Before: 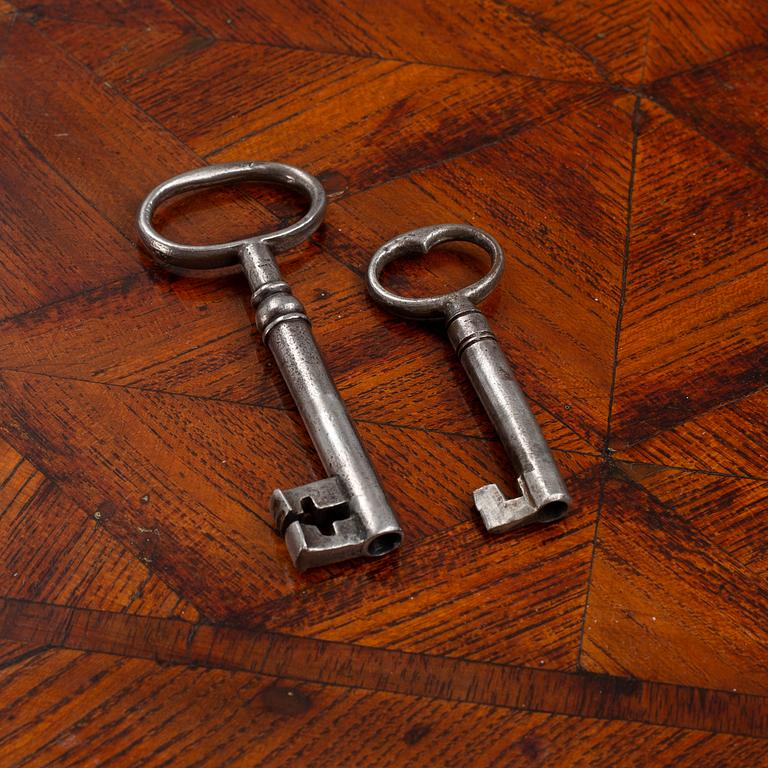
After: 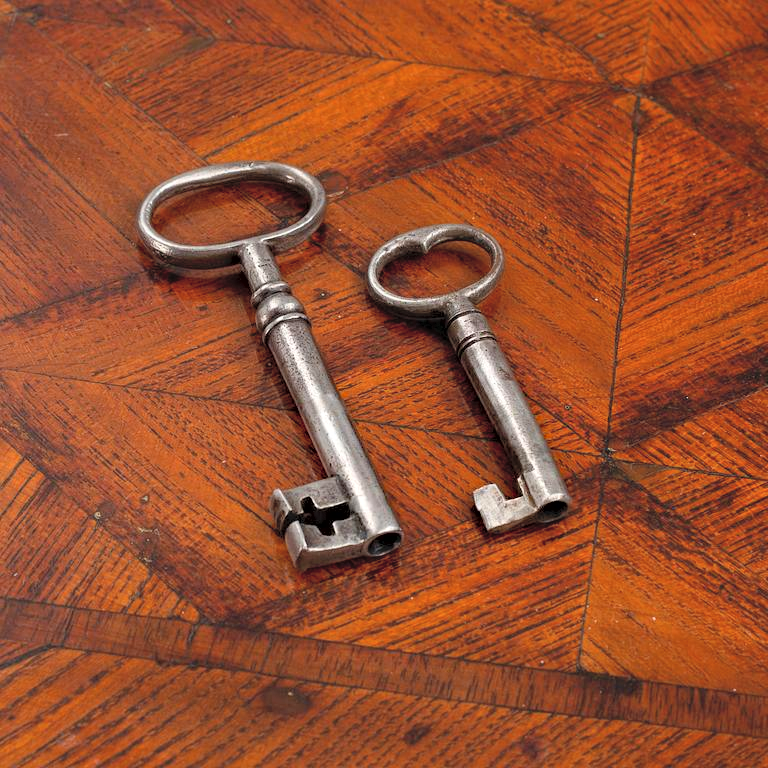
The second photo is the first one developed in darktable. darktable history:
contrast brightness saturation: contrast 0.1, brightness 0.3, saturation 0.14
haze removal: compatibility mode true, adaptive false
